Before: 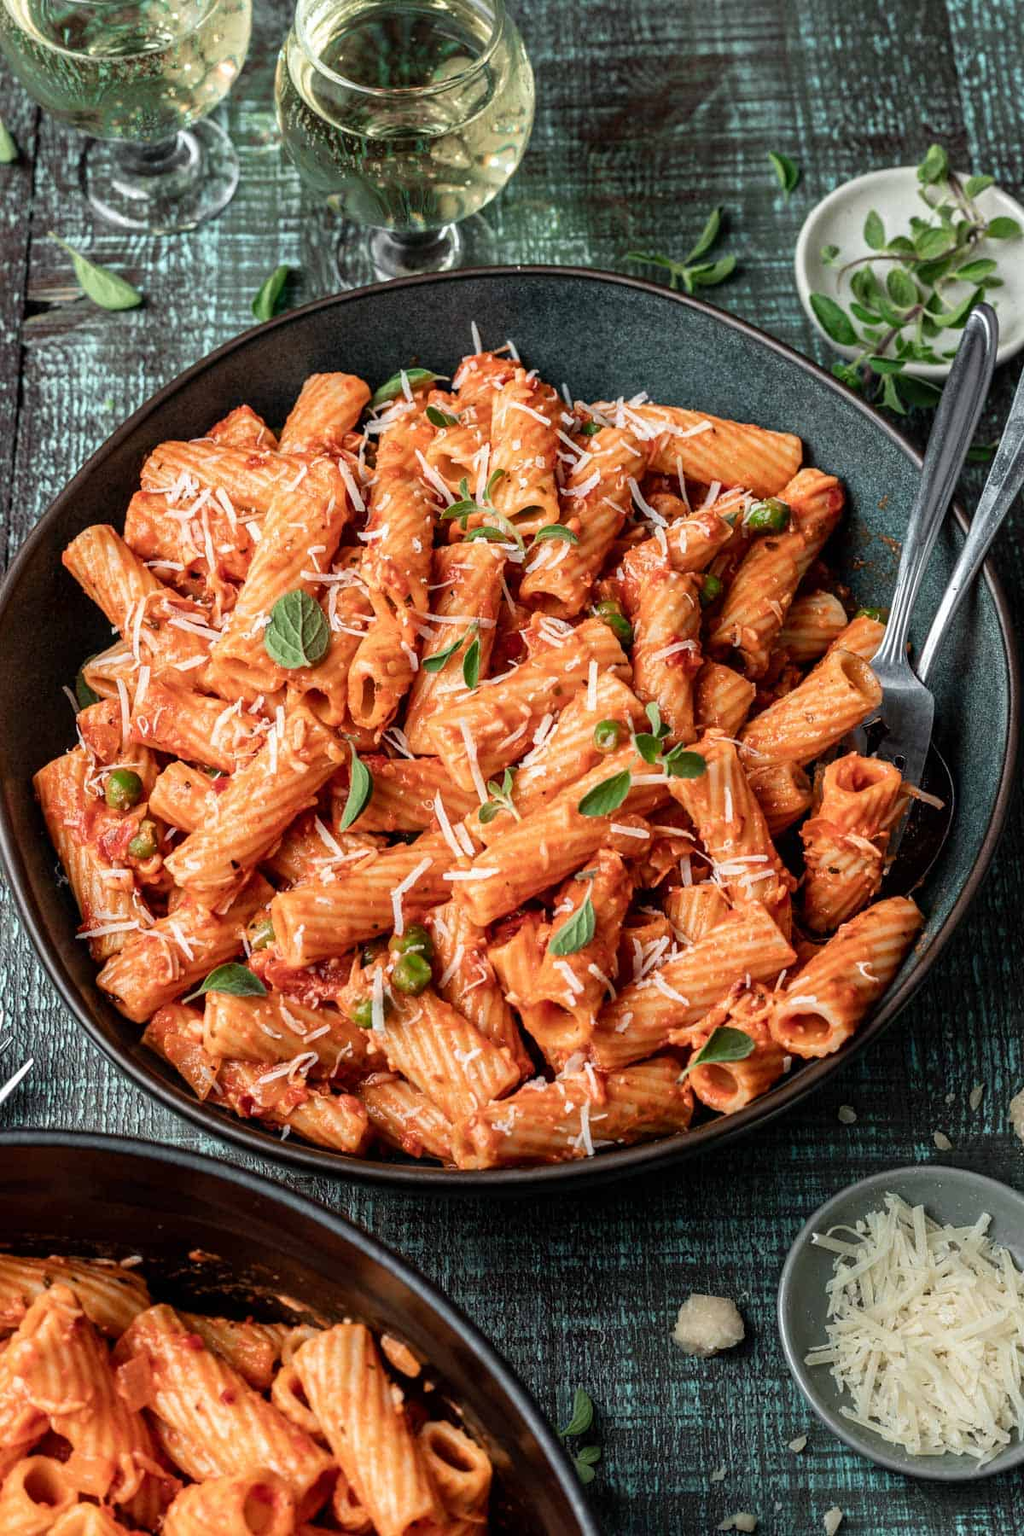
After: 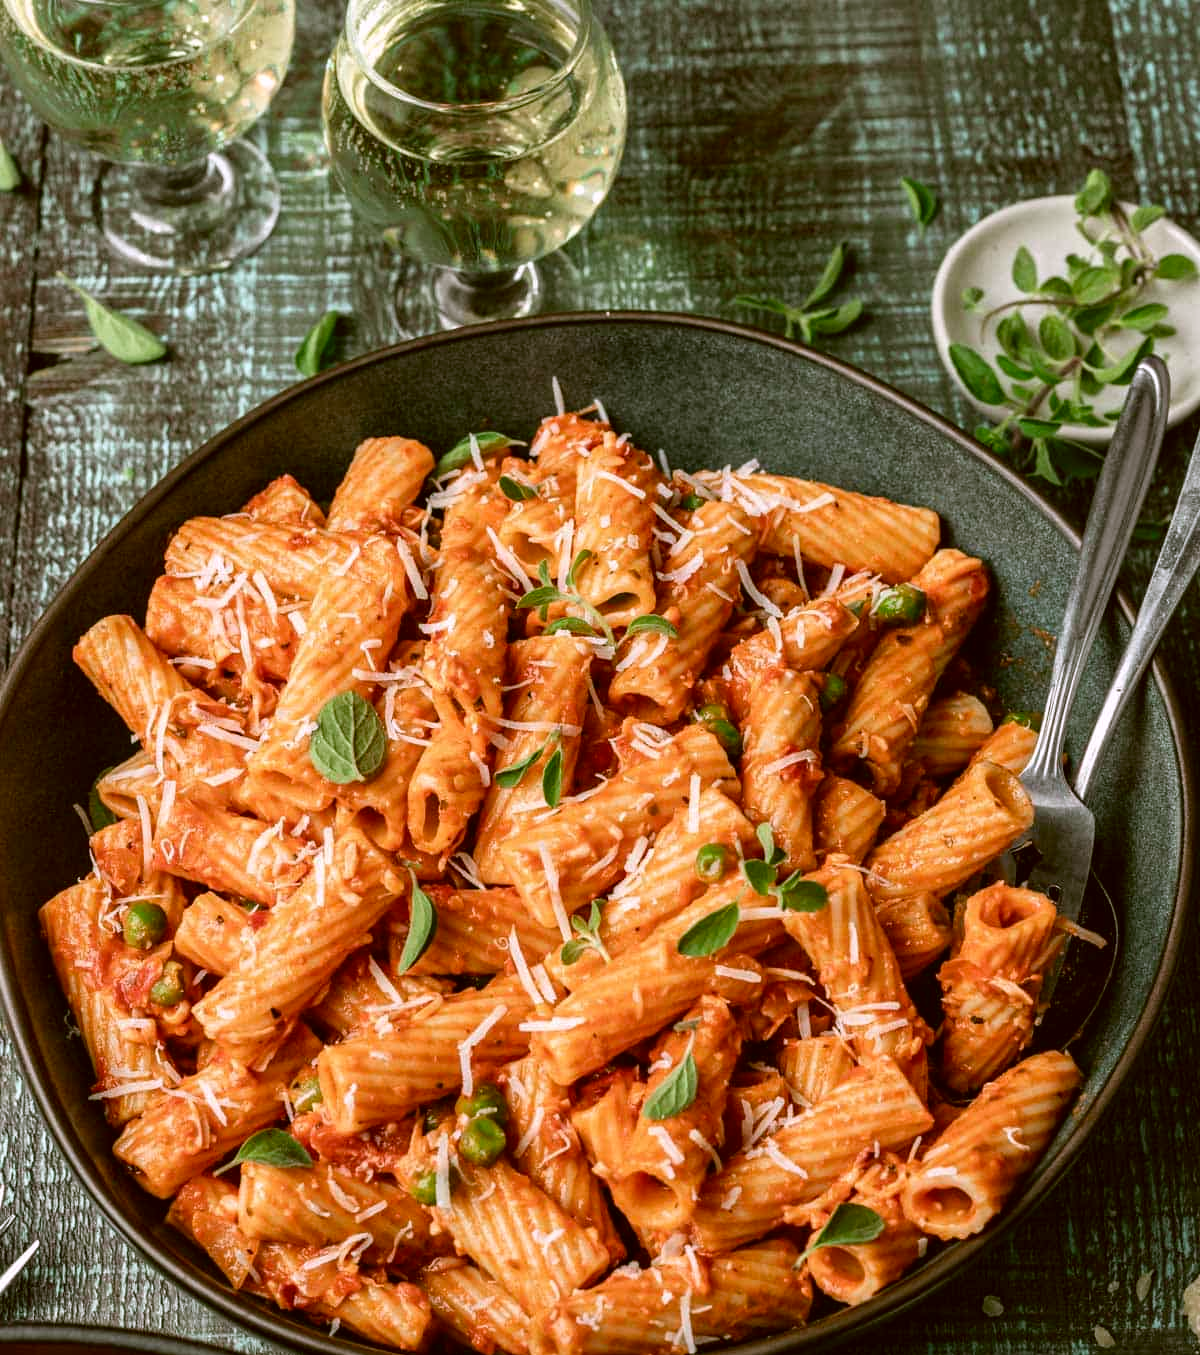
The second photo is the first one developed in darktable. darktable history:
color correction: highlights a* 8.67, highlights b* 15.58, shadows a* -0.548, shadows b* 25.77
color calibration: x 0.381, y 0.391, temperature 4088.42 K
crop: bottom 24.701%
